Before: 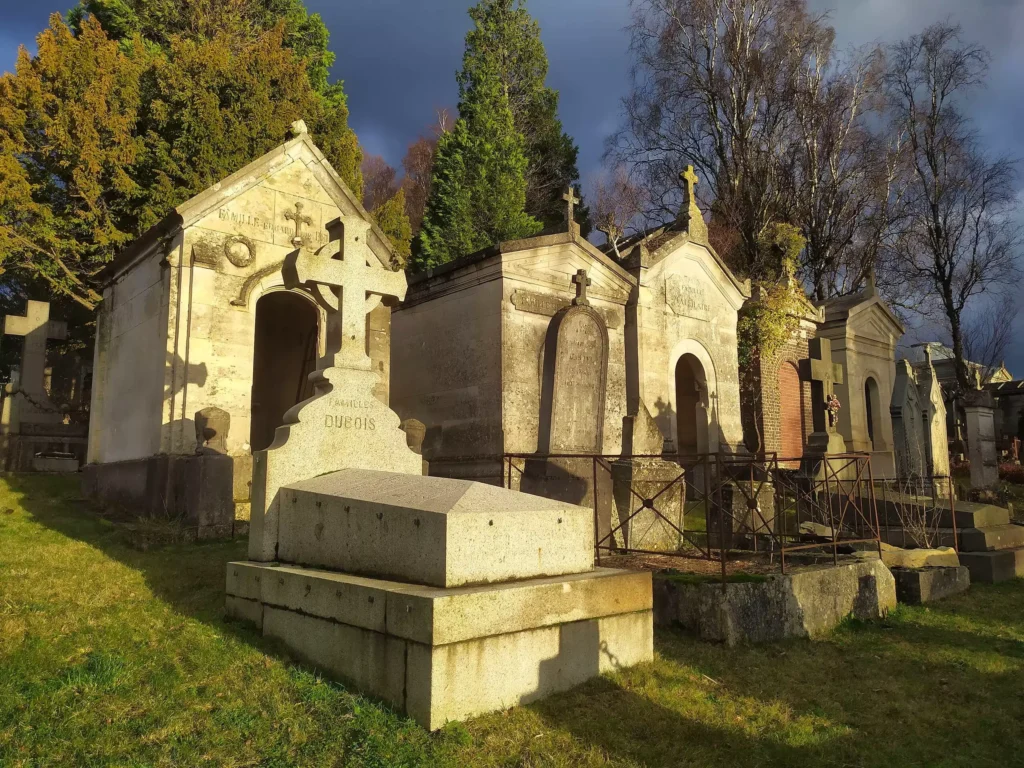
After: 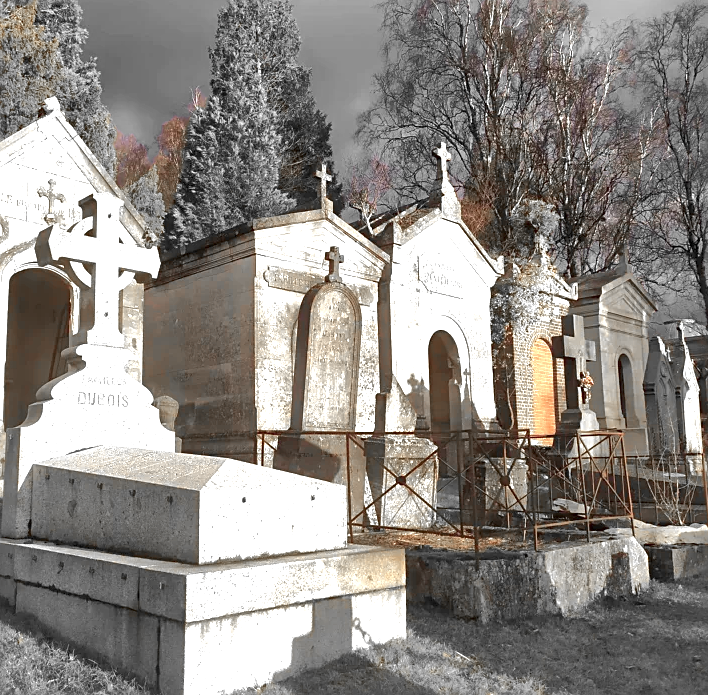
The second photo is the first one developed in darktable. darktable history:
exposure: black level correction 0, exposure 1 EV, compensate highlight preservation false
local contrast: mode bilateral grid, contrast 21, coarseness 51, detail 132%, midtone range 0.2
color zones: curves: ch0 [(0, 0.65) (0.096, 0.644) (0.221, 0.539) (0.429, 0.5) (0.571, 0.5) (0.714, 0.5) (0.857, 0.5) (1, 0.65)]; ch1 [(0, 0.5) (0.143, 0.5) (0.257, -0.002) (0.429, 0.04) (0.571, -0.001) (0.714, -0.015) (0.857, 0.024) (1, 0.5)]
crop and rotate: left 24.192%, top 3.068%, right 6.63%, bottom 6.395%
shadows and highlights: on, module defaults
sharpen: amount 0.491
